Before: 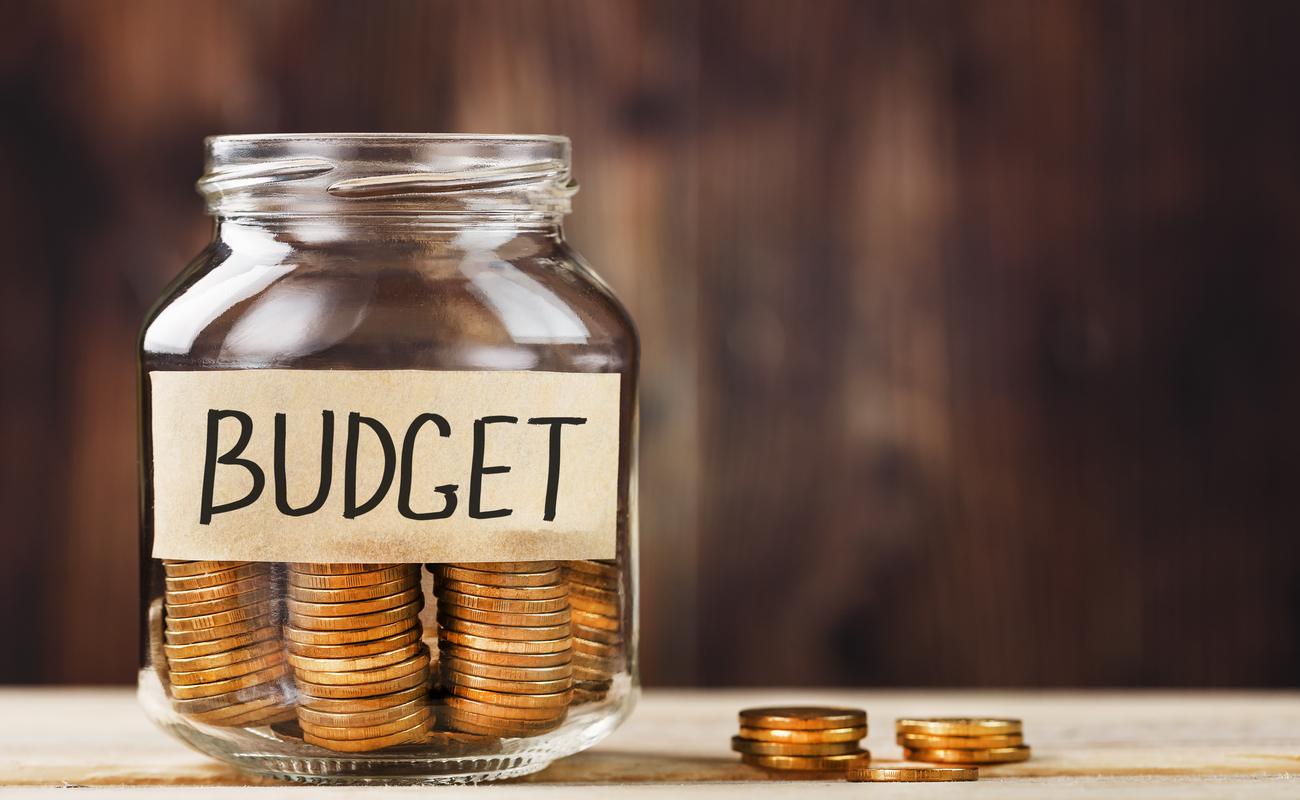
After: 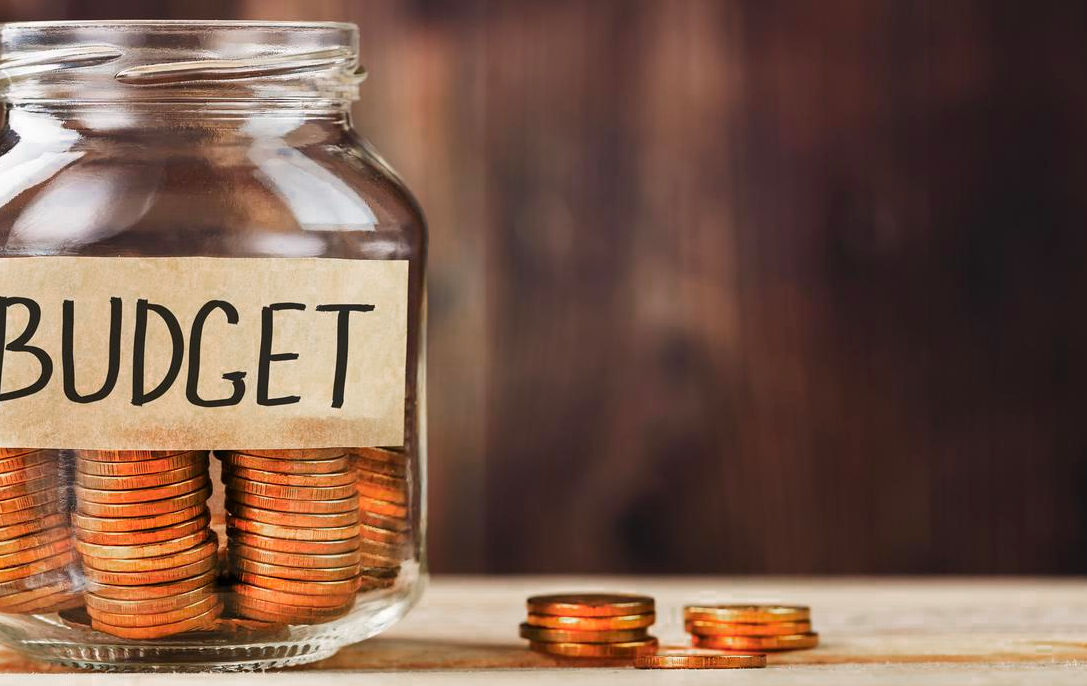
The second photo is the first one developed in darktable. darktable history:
color zones: curves: ch0 [(0, 0.553) (0.123, 0.58) (0.23, 0.419) (0.468, 0.155) (0.605, 0.132) (0.723, 0.063) (0.833, 0.172) (0.921, 0.468)]; ch1 [(0.025, 0.645) (0.229, 0.584) (0.326, 0.551) (0.537, 0.446) (0.599, 0.911) (0.708, 1) (0.805, 0.944)]; ch2 [(0.086, 0.468) (0.254, 0.464) (0.638, 0.564) (0.702, 0.592) (0.768, 0.564)]
crop: left 16.315%, top 14.246%
